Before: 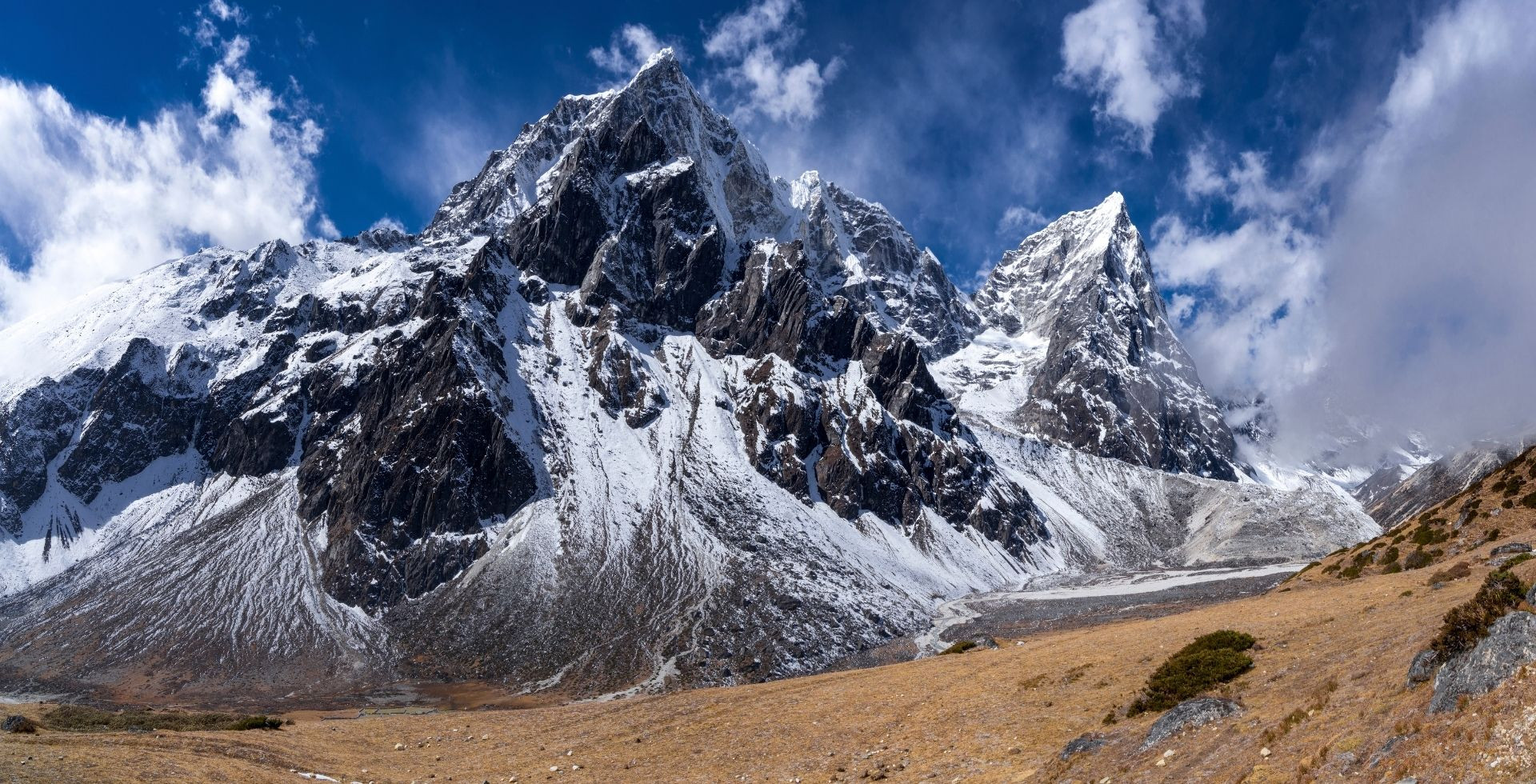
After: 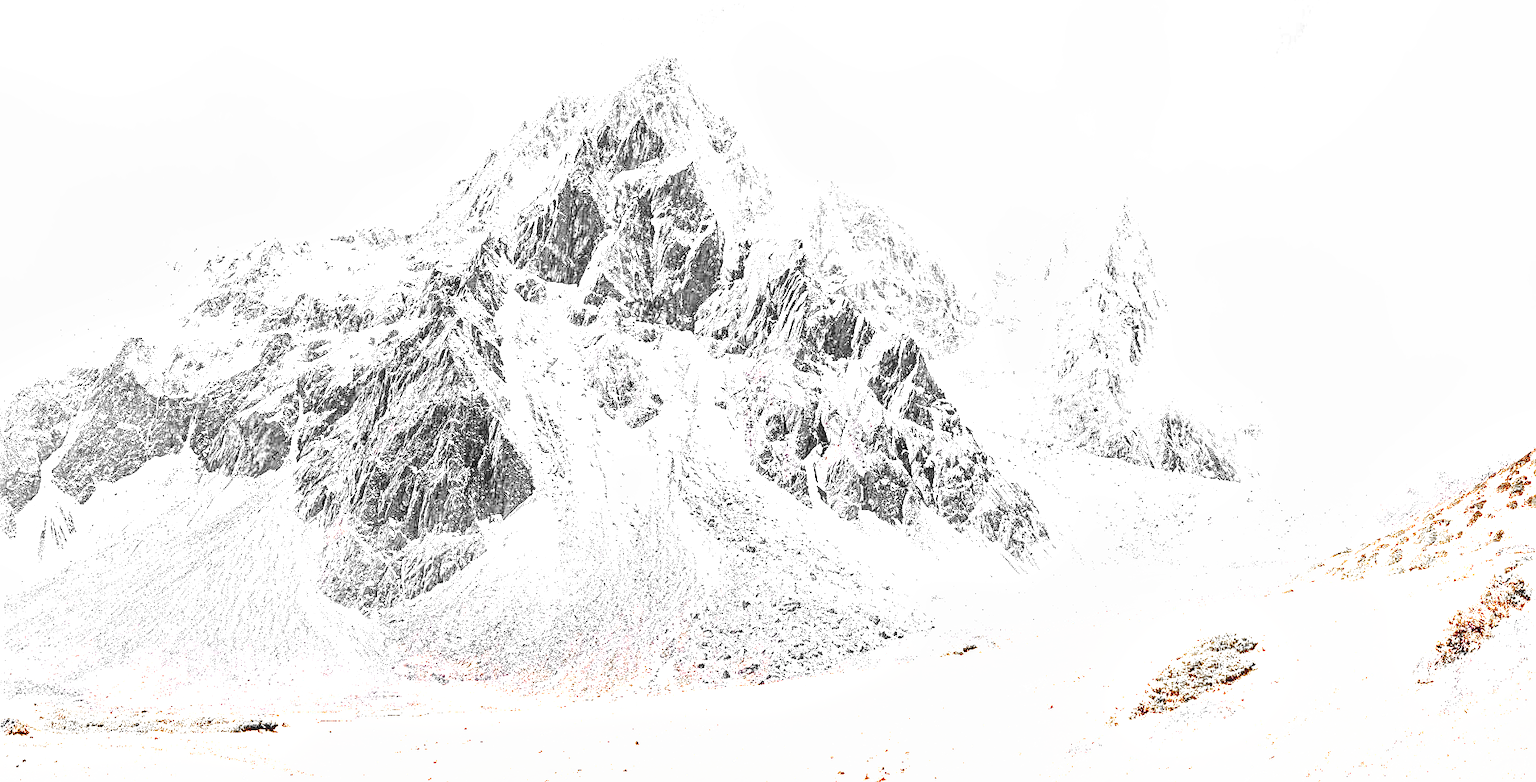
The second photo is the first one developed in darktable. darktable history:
crop: left 0.434%, top 0.485%, right 0.244%, bottom 0.386%
local contrast: detail 110%
sharpen: on, module defaults
exposure: black level correction 0, exposure 4 EV, compensate exposure bias true, compensate highlight preservation false
base curve: curves: ch0 [(0, 0.003) (0.001, 0.002) (0.006, 0.004) (0.02, 0.022) (0.048, 0.086) (0.094, 0.234) (0.162, 0.431) (0.258, 0.629) (0.385, 0.8) (0.548, 0.918) (0.751, 0.988) (1, 1)], preserve colors none
color zones: curves: ch0 [(0, 0.65) (0.096, 0.644) (0.221, 0.539) (0.429, 0.5) (0.571, 0.5) (0.714, 0.5) (0.857, 0.5) (1, 0.65)]; ch1 [(0, 0.5) (0.143, 0.5) (0.257, -0.002) (0.429, 0.04) (0.571, -0.001) (0.714, -0.015) (0.857, 0.024) (1, 0.5)]
shadows and highlights: radius 44.78, white point adjustment 6.64, compress 79.65%, highlights color adjustment 78.42%, soften with gaussian
